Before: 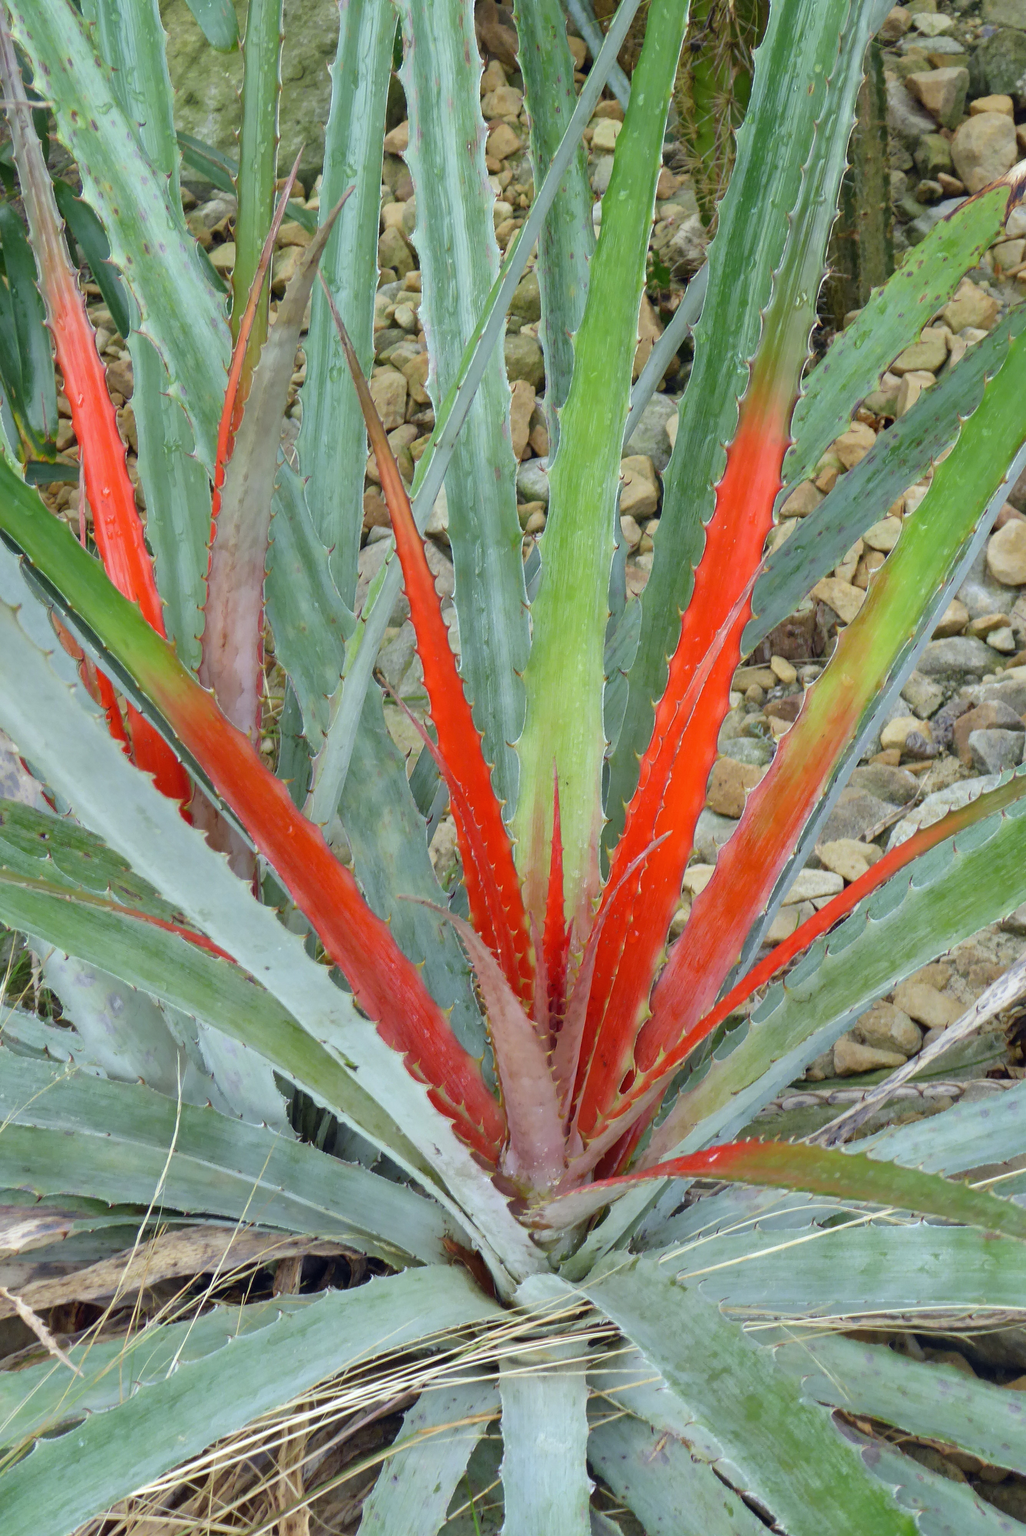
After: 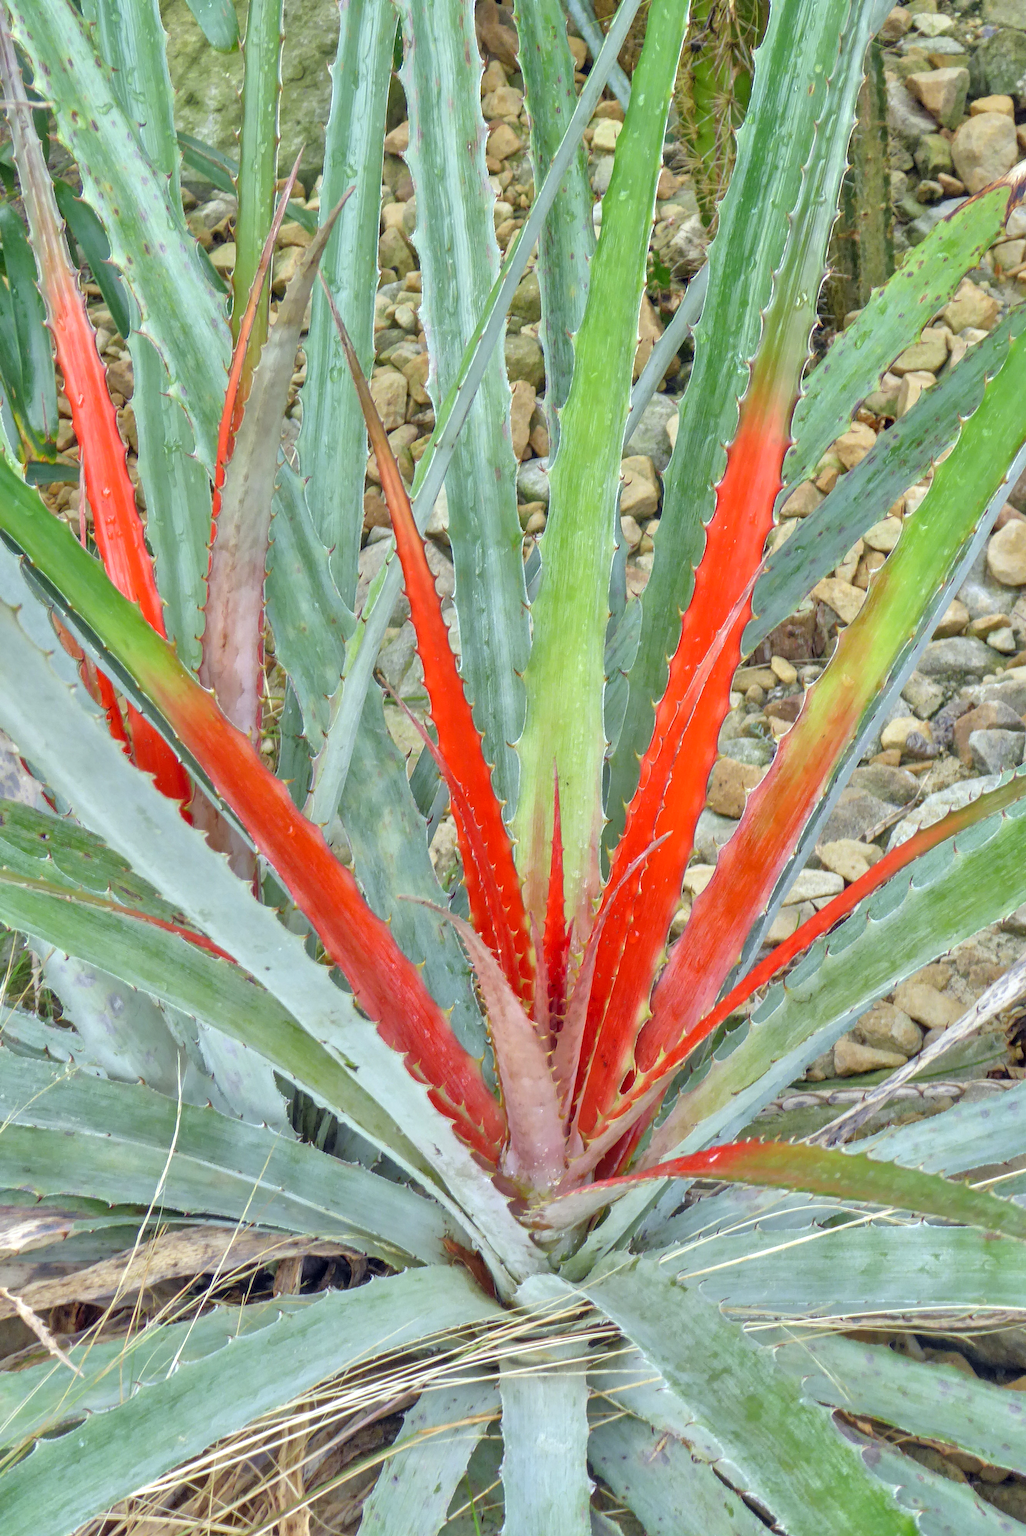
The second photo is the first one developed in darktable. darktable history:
tone equalizer: -7 EV 0.15 EV, -6 EV 0.6 EV, -5 EV 1.15 EV, -4 EV 1.33 EV, -3 EV 1.15 EV, -2 EV 0.6 EV, -1 EV 0.15 EV, mask exposure compensation -0.5 EV
local contrast: on, module defaults
